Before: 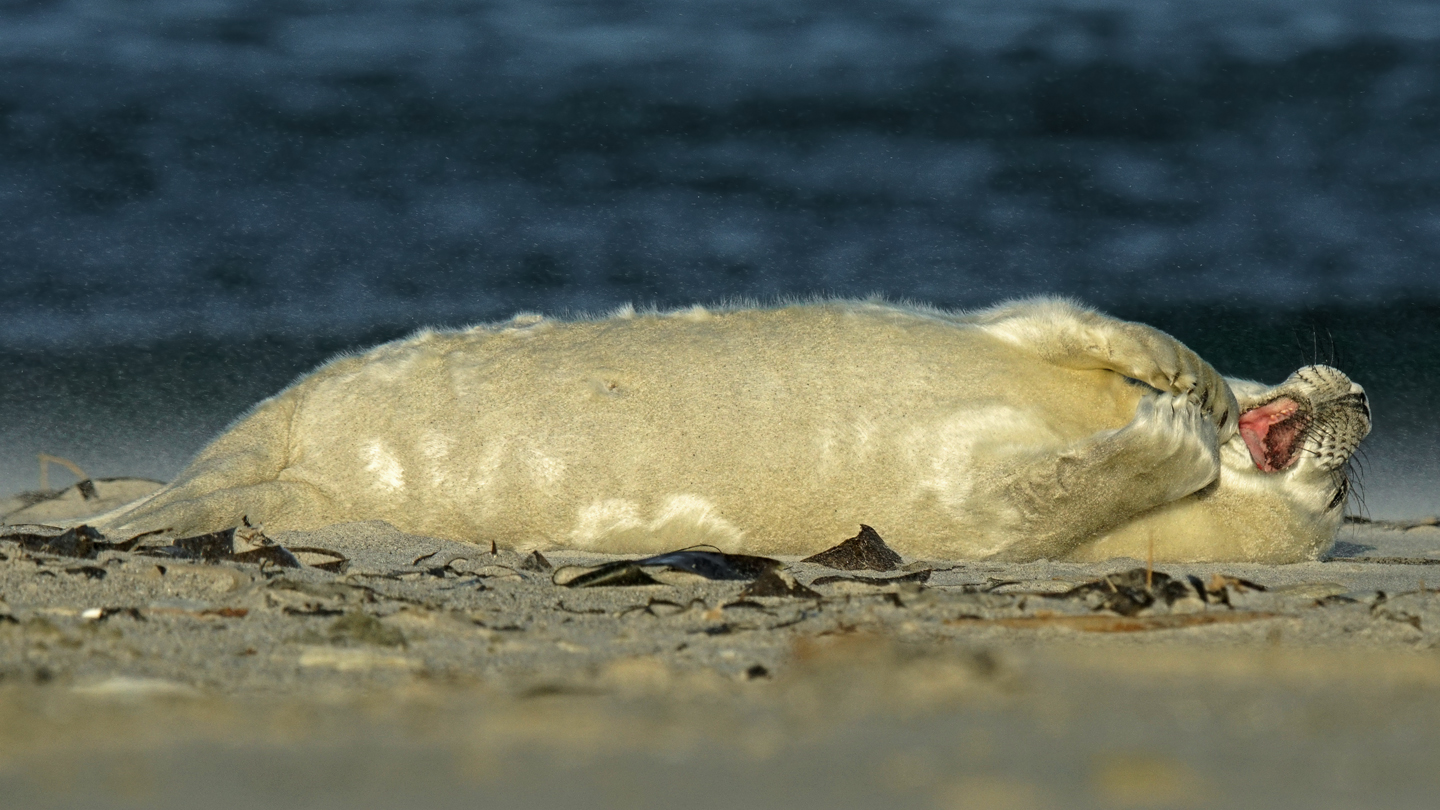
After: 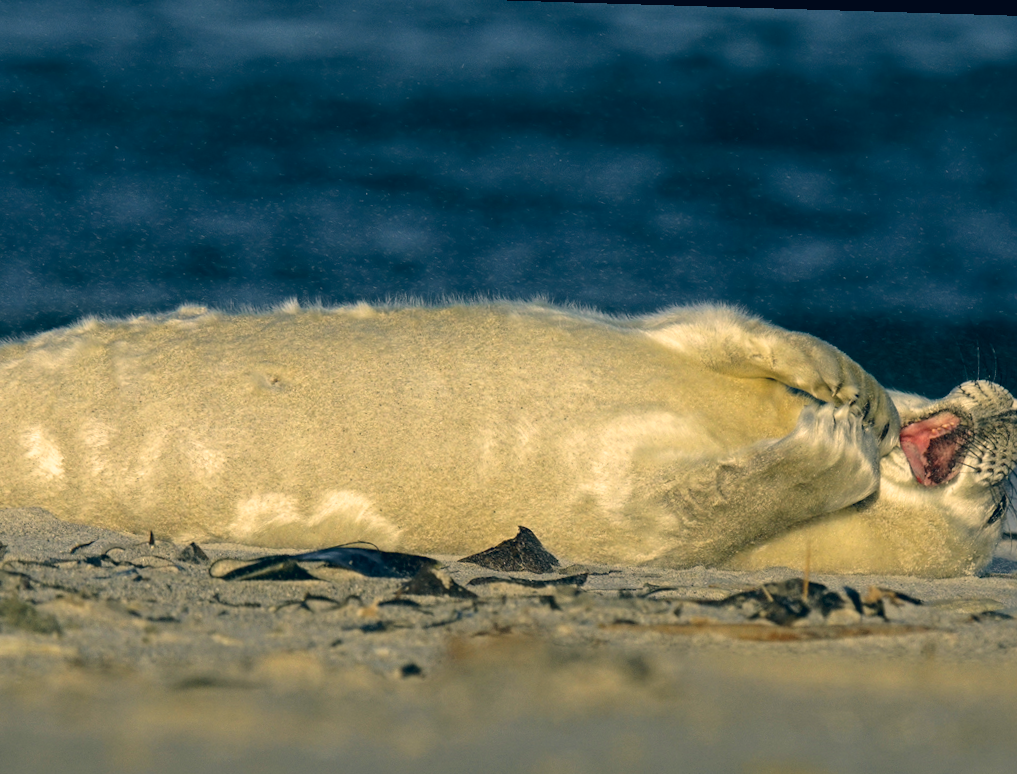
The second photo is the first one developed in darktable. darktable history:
color correction: highlights a* 10.32, highlights b* 14.66, shadows a* -9.59, shadows b* -15.02
crop and rotate: left 24.034%, top 2.838%, right 6.406%, bottom 6.299%
rotate and perspective: rotation 1.72°, automatic cropping off
white balance: emerald 1
